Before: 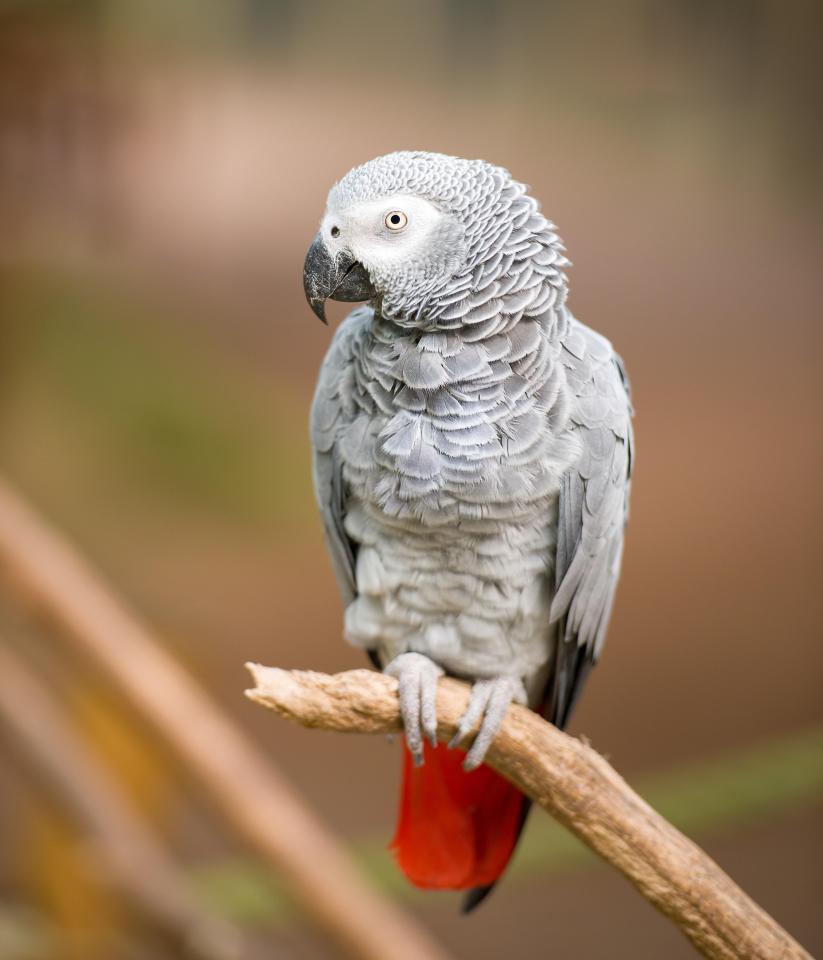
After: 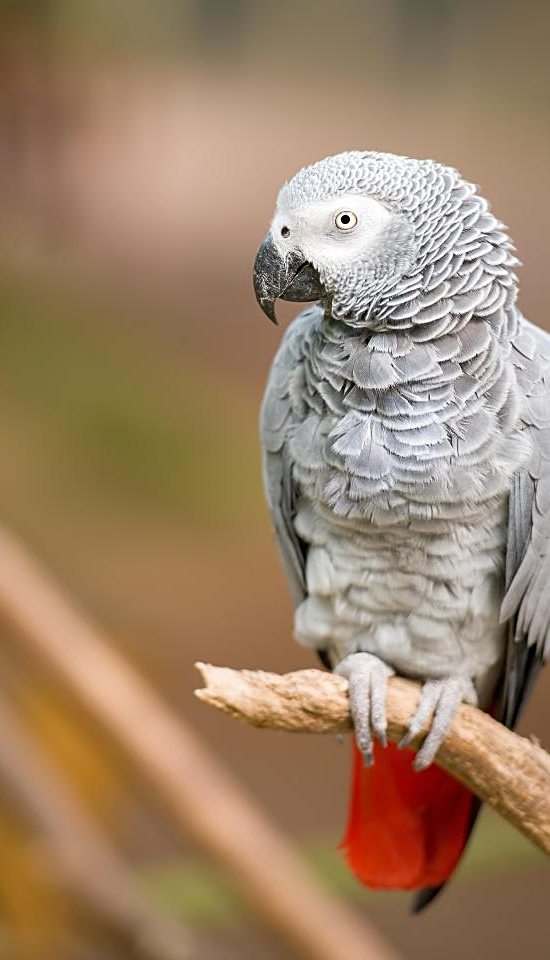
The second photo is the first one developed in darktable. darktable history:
crop and rotate: left 6.148%, right 26.961%
sharpen: on, module defaults
